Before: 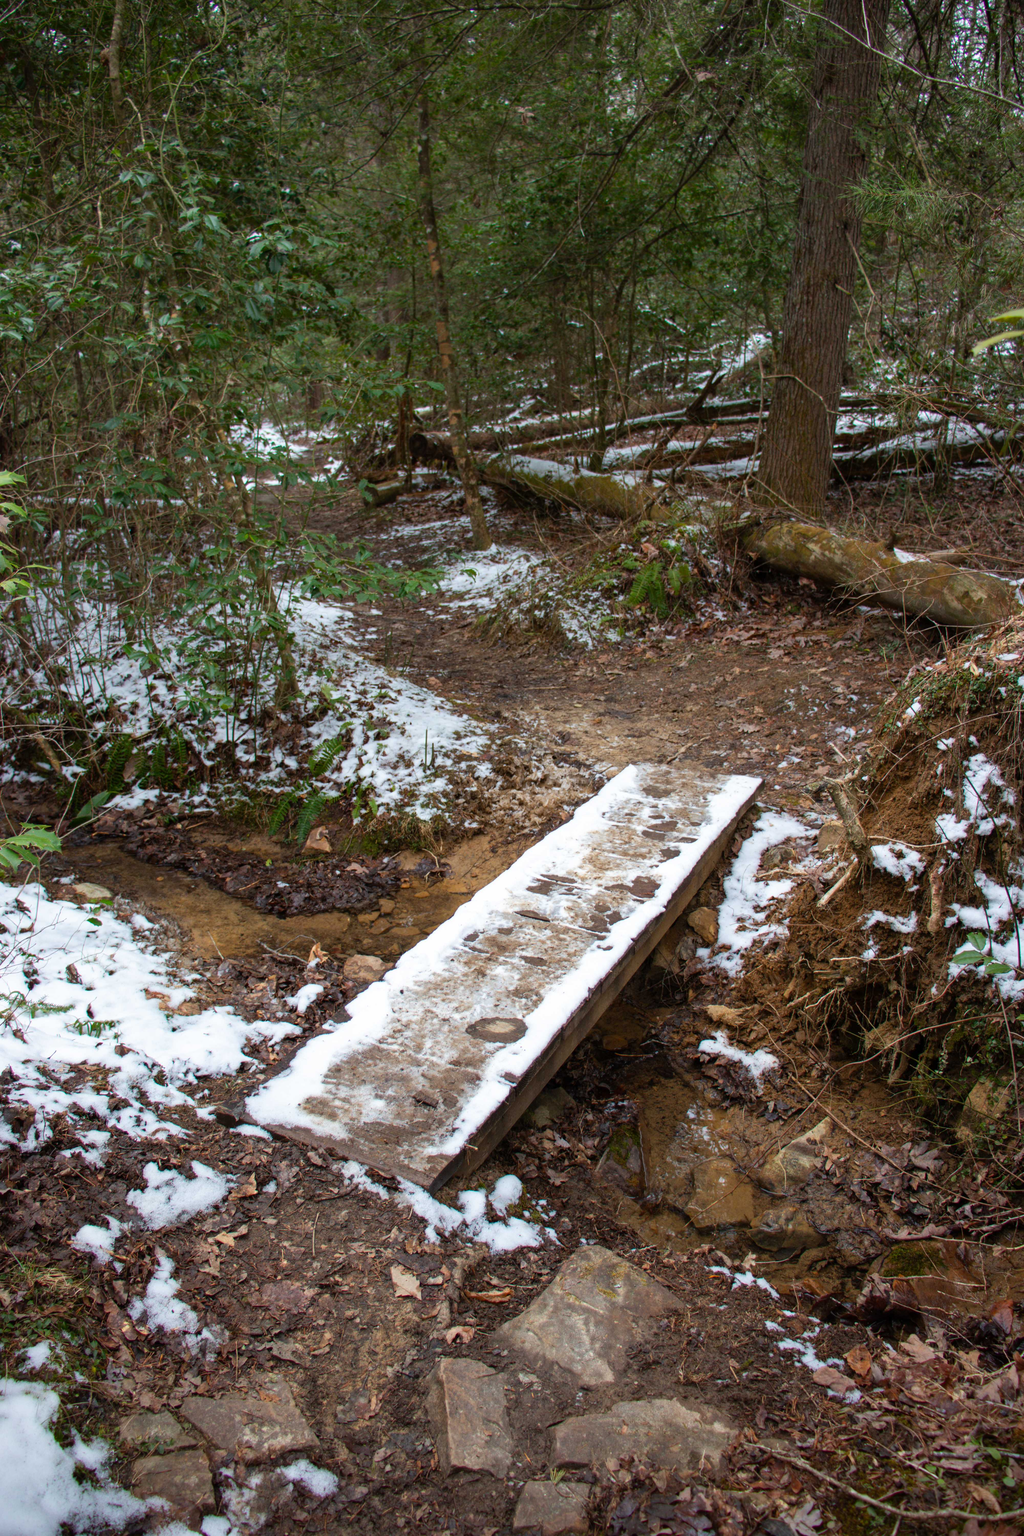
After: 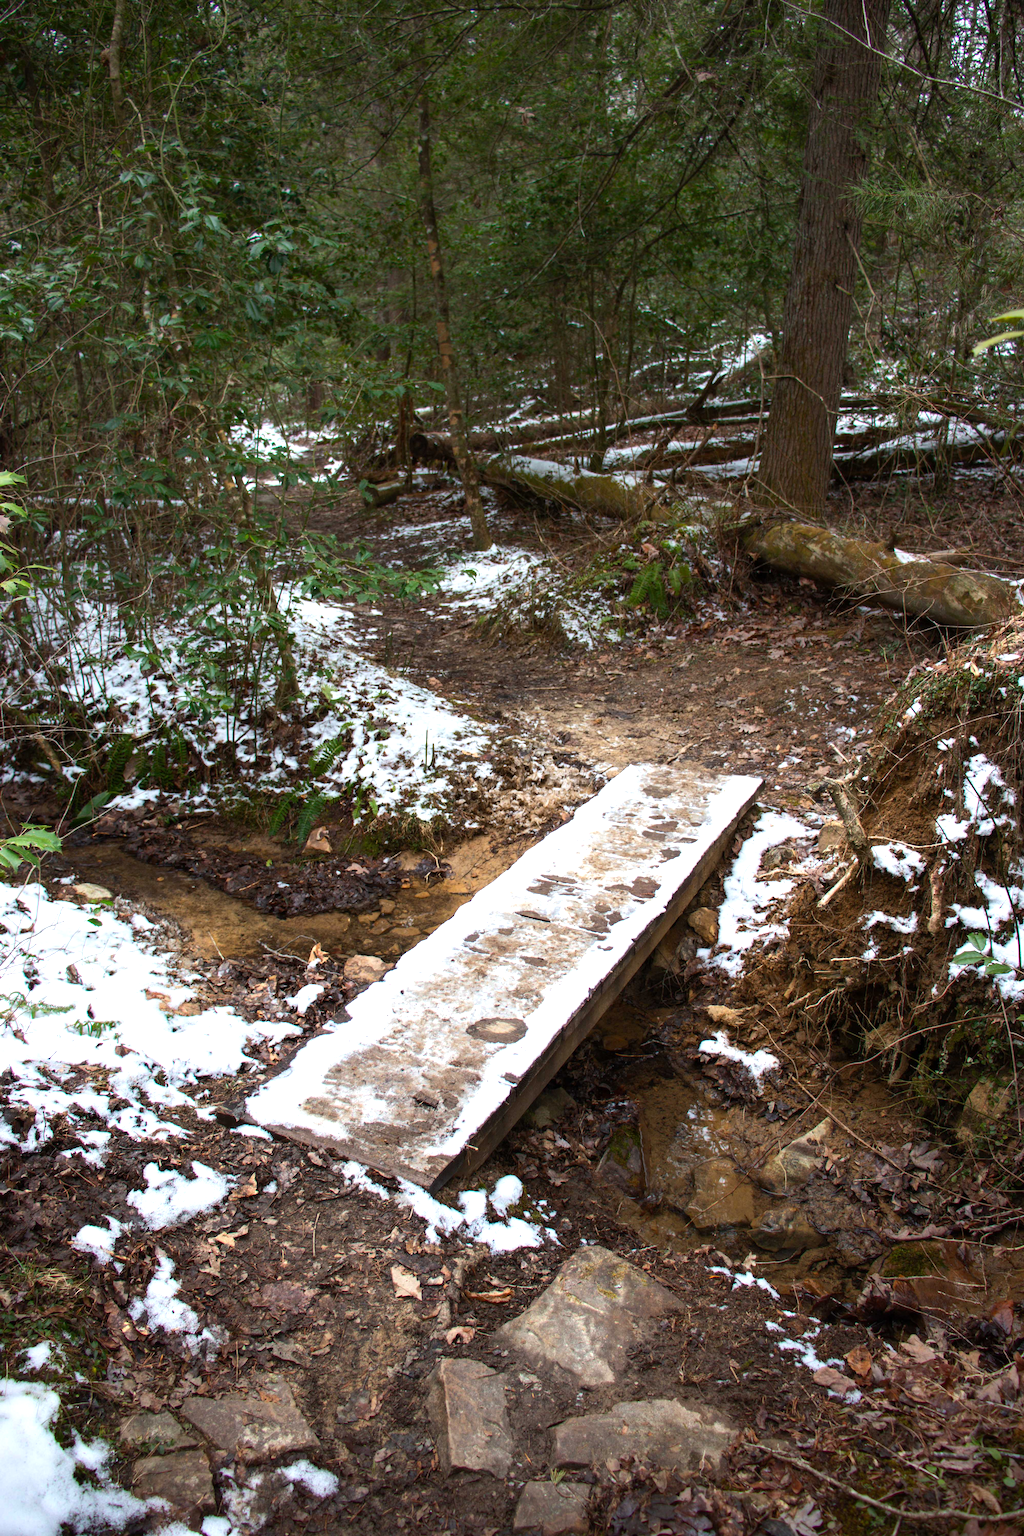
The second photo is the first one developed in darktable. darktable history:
tone equalizer: -8 EV 0 EV, -7 EV -0.002 EV, -6 EV 0.001 EV, -5 EV -0.03 EV, -4 EV -0.136 EV, -3 EV -0.16 EV, -2 EV 0.26 EV, -1 EV 0.707 EV, +0 EV 0.495 EV
